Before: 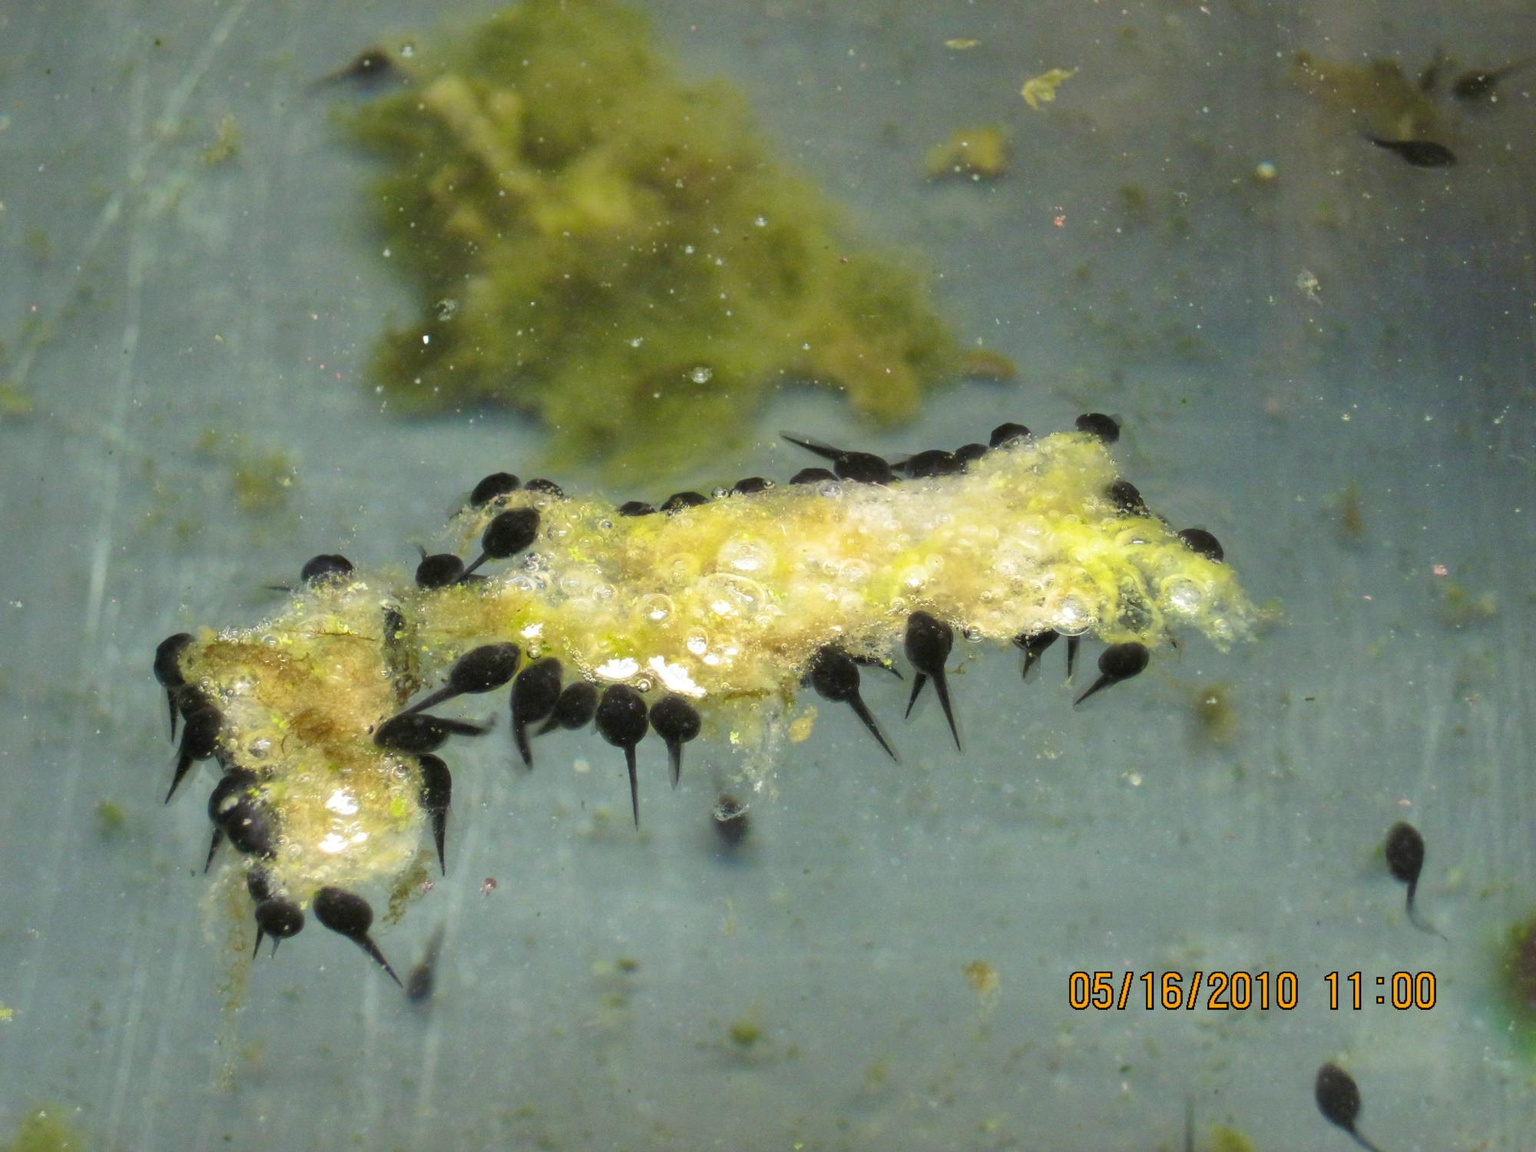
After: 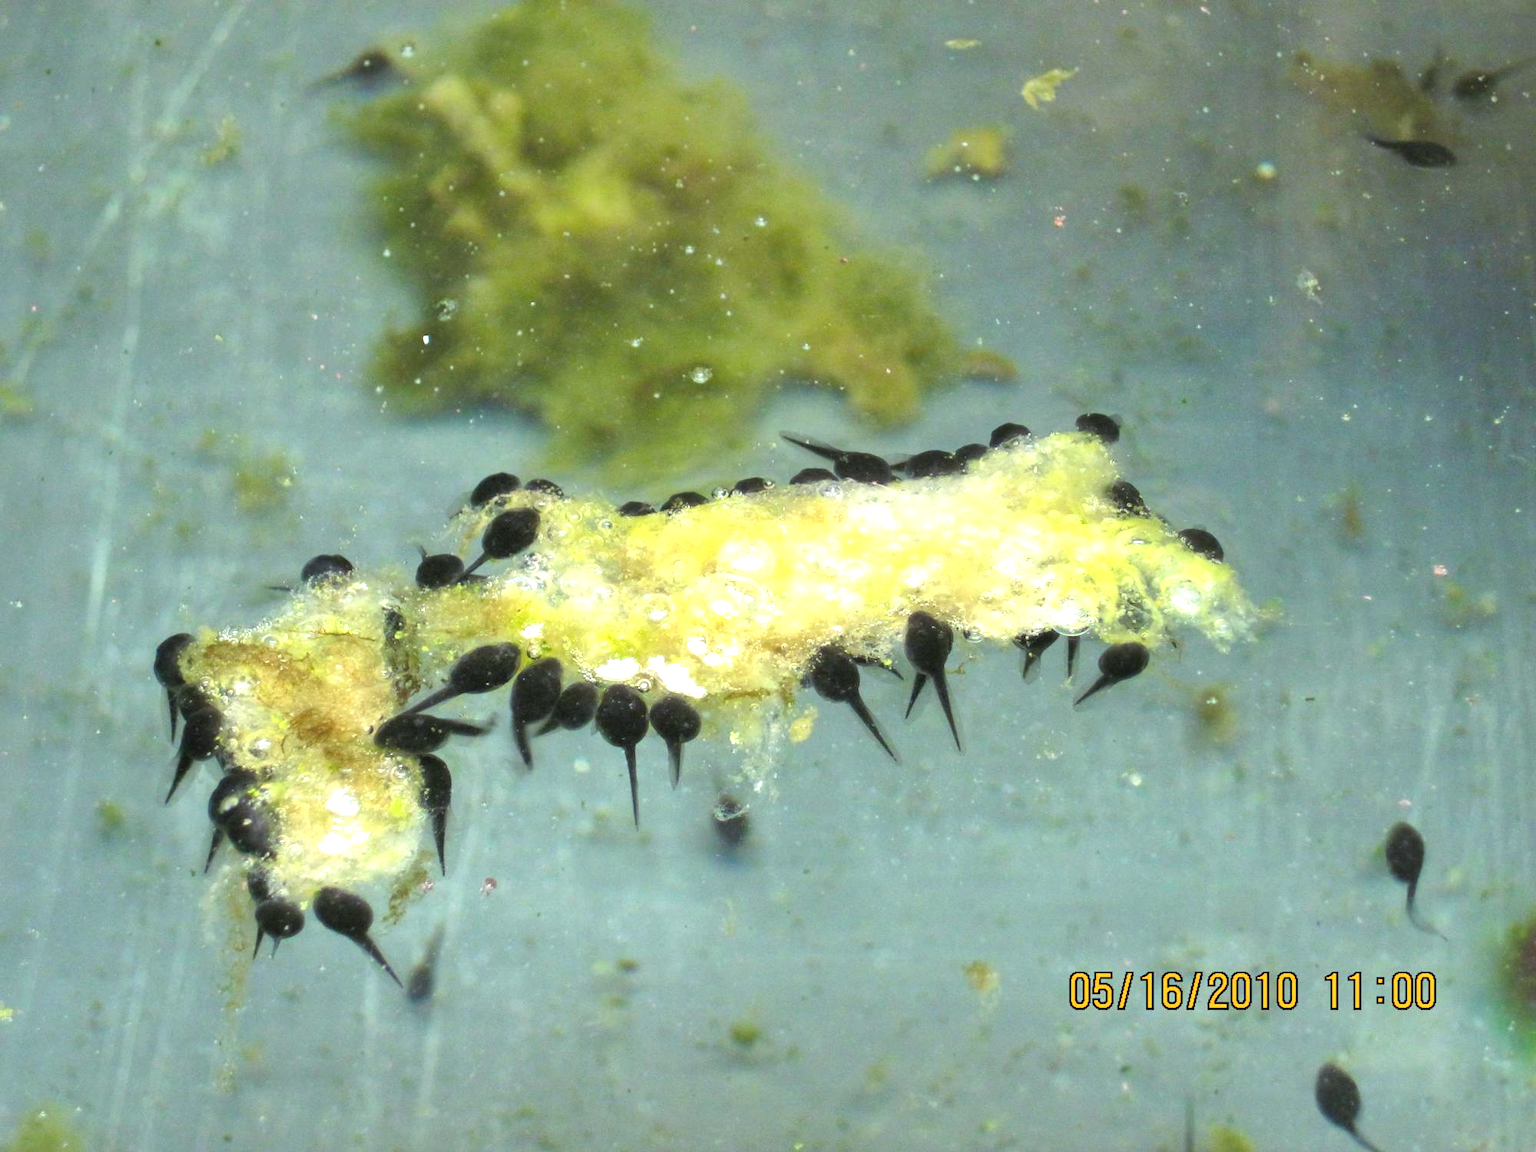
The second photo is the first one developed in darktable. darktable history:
color calibration: illuminant as shot in camera, x 0.359, y 0.361, temperature 4553.03 K
exposure: black level correction 0, exposure 0.704 EV, compensate highlight preservation false
